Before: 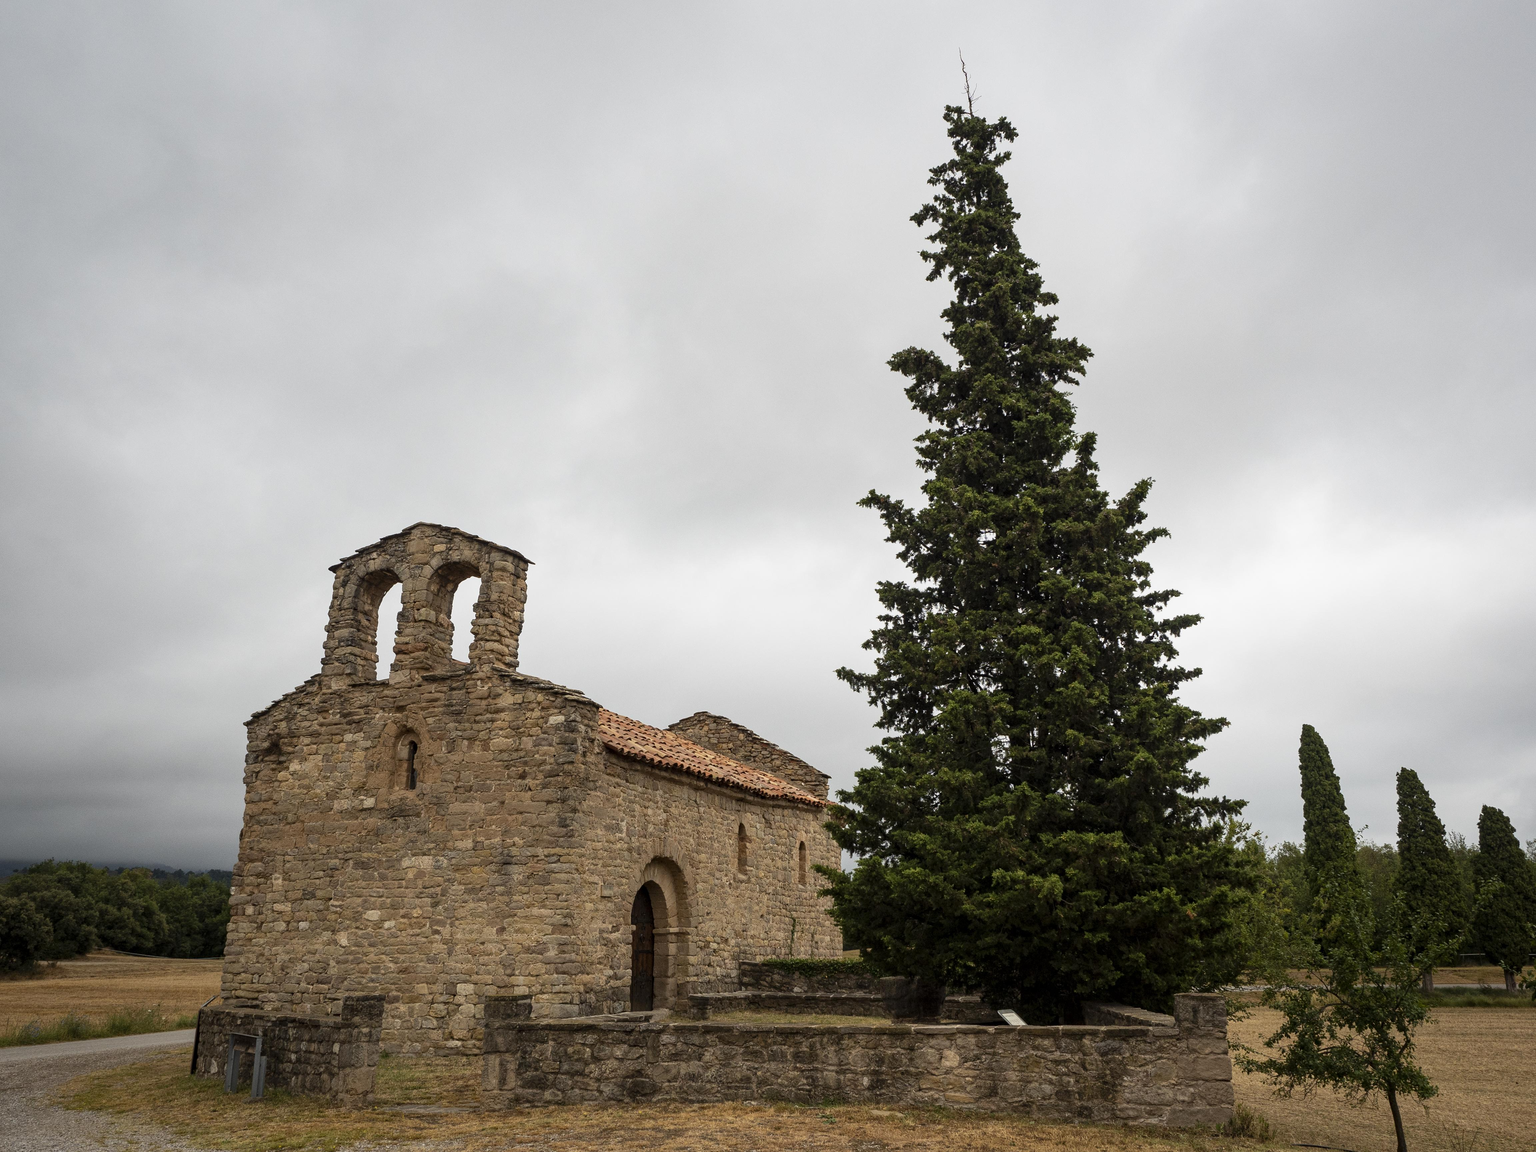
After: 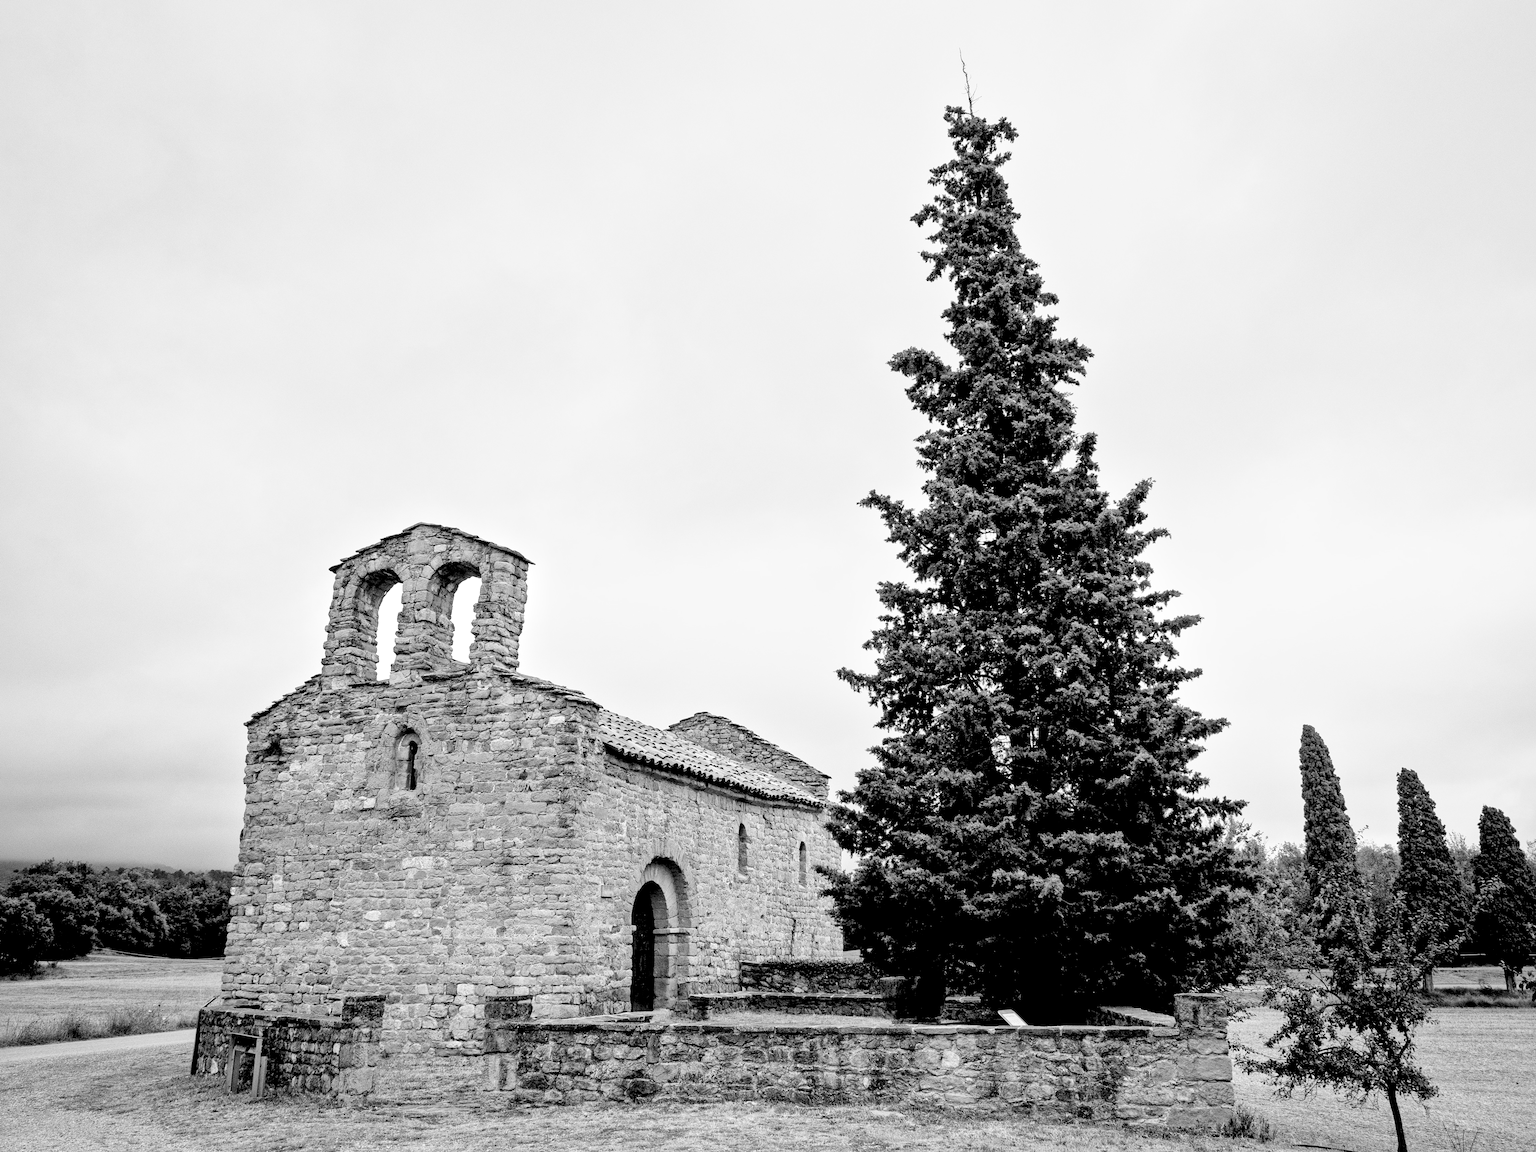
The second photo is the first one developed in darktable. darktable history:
rgb levels: preserve colors sum RGB, levels [[0.038, 0.433, 0.934], [0, 0.5, 1], [0, 0.5, 1]]
exposure: black level correction 0.001, exposure 0.191 EV, compensate highlight preservation false
local contrast: mode bilateral grid, contrast 50, coarseness 50, detail 150%, midtone range 0.2
monochrome: on, module defaults
base curve: curves: ch0 [(0, 0) (0.025, 0.046) (0.112, 0.277) (0.467, 0.74) (0.814, 0.929) (1, 0.942)]
contrast brightness saturation: saturation -0.05
